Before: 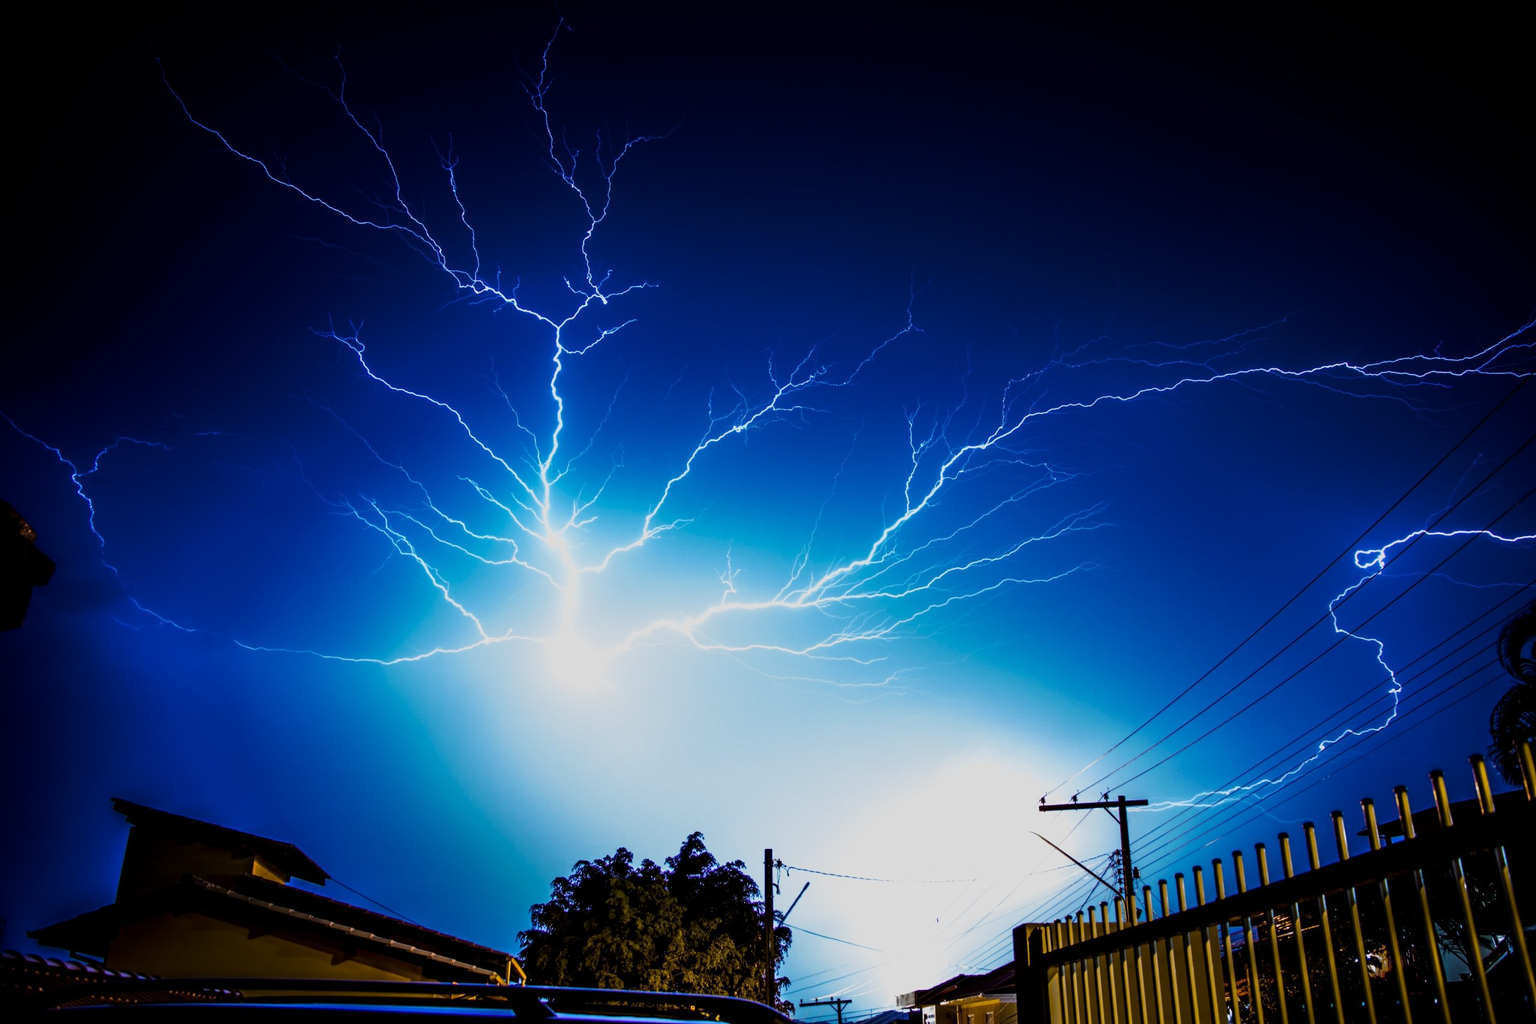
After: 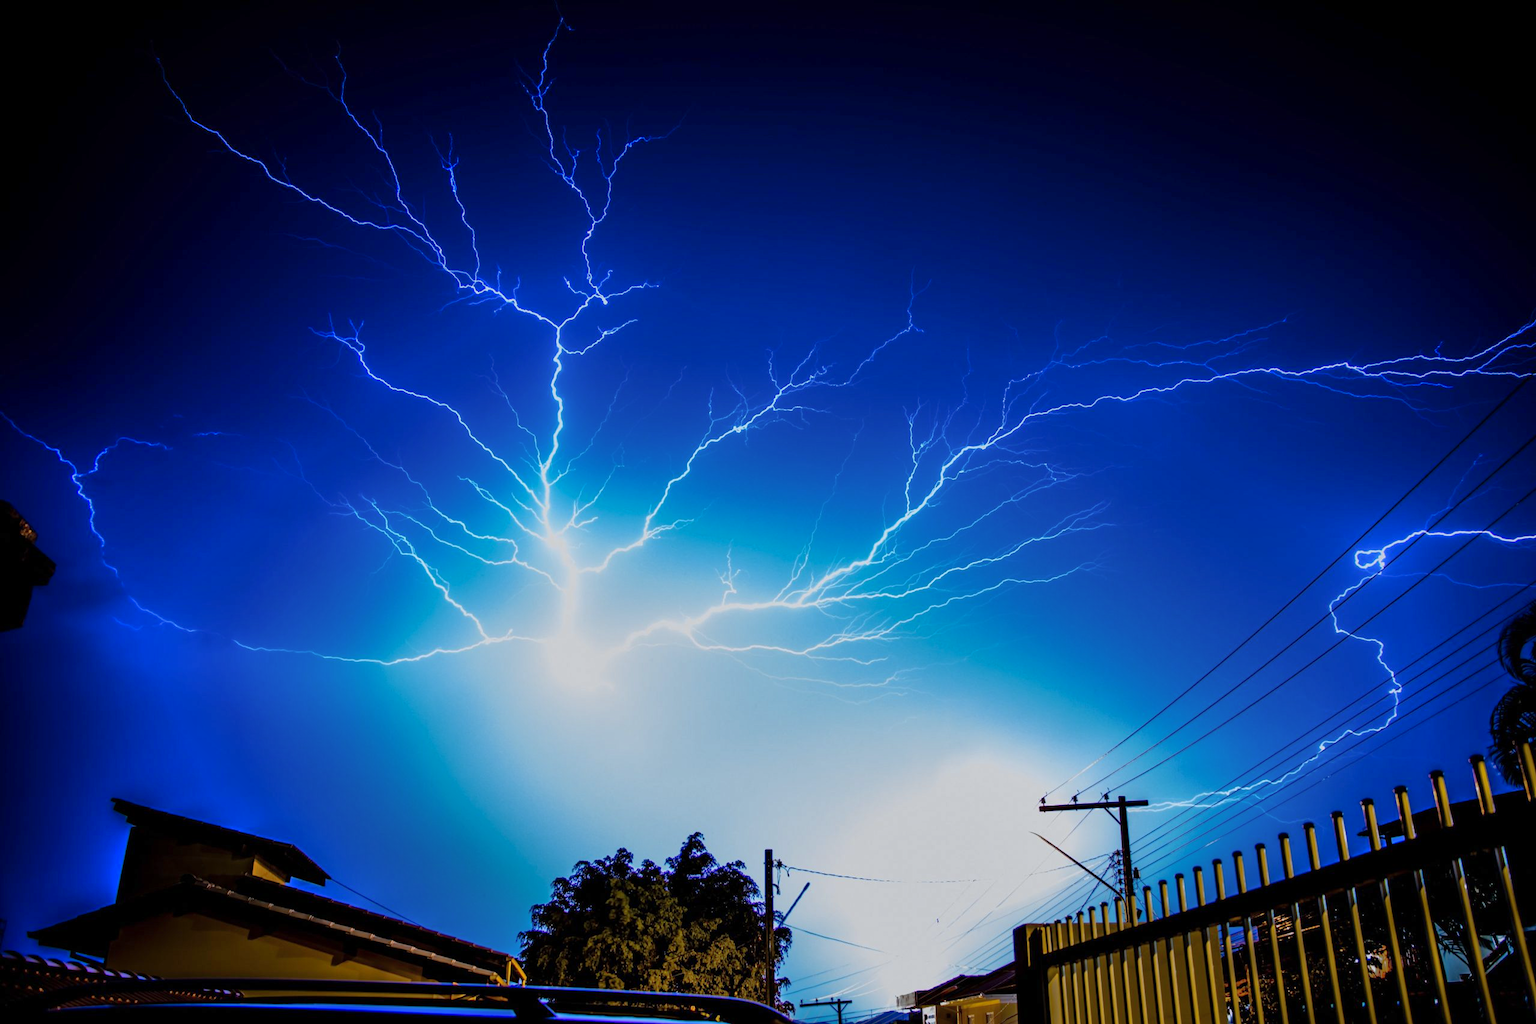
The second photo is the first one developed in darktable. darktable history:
shadows and highlights: on, module defaults
contrast equalizer: y [[0.5 ×6], [0.5 ×6], [0.975, 0.964, 0.925, 0.865, 0.793, 0.721], [0 ×6], [0 ×6]]
white balance: red 0.988, blue 1.017
